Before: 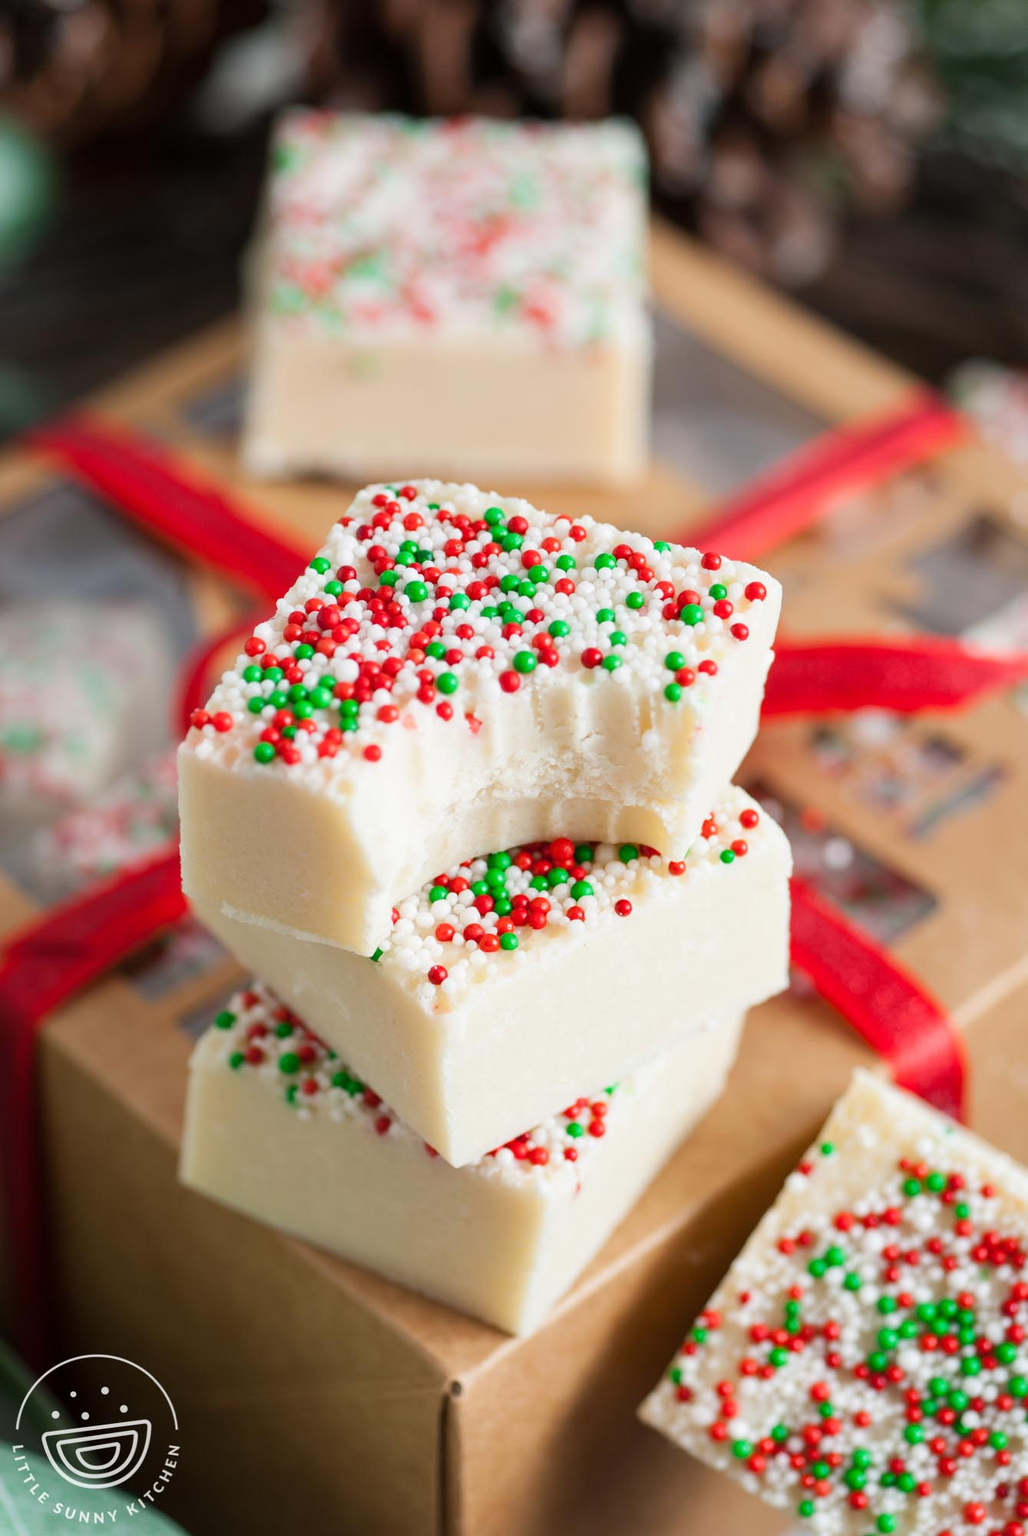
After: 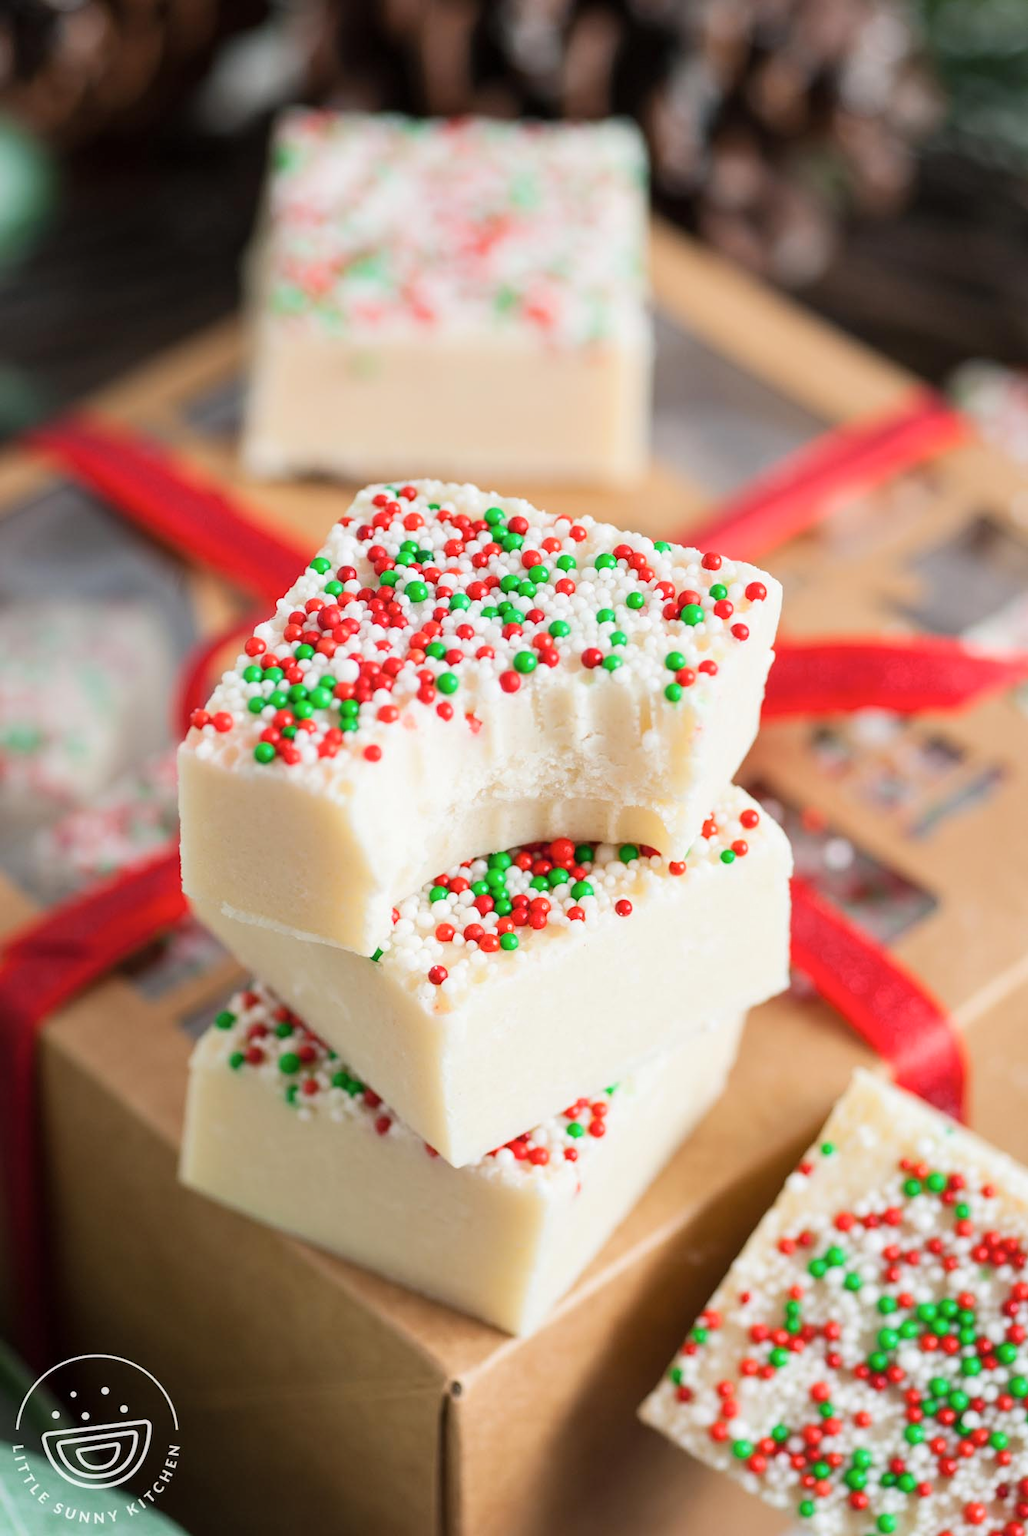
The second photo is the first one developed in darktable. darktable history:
tone curve: curves: ch0 [(0, 0) (0.641, 0.691) (1, 1)], color space Lab, independent channels, preserve colors none
